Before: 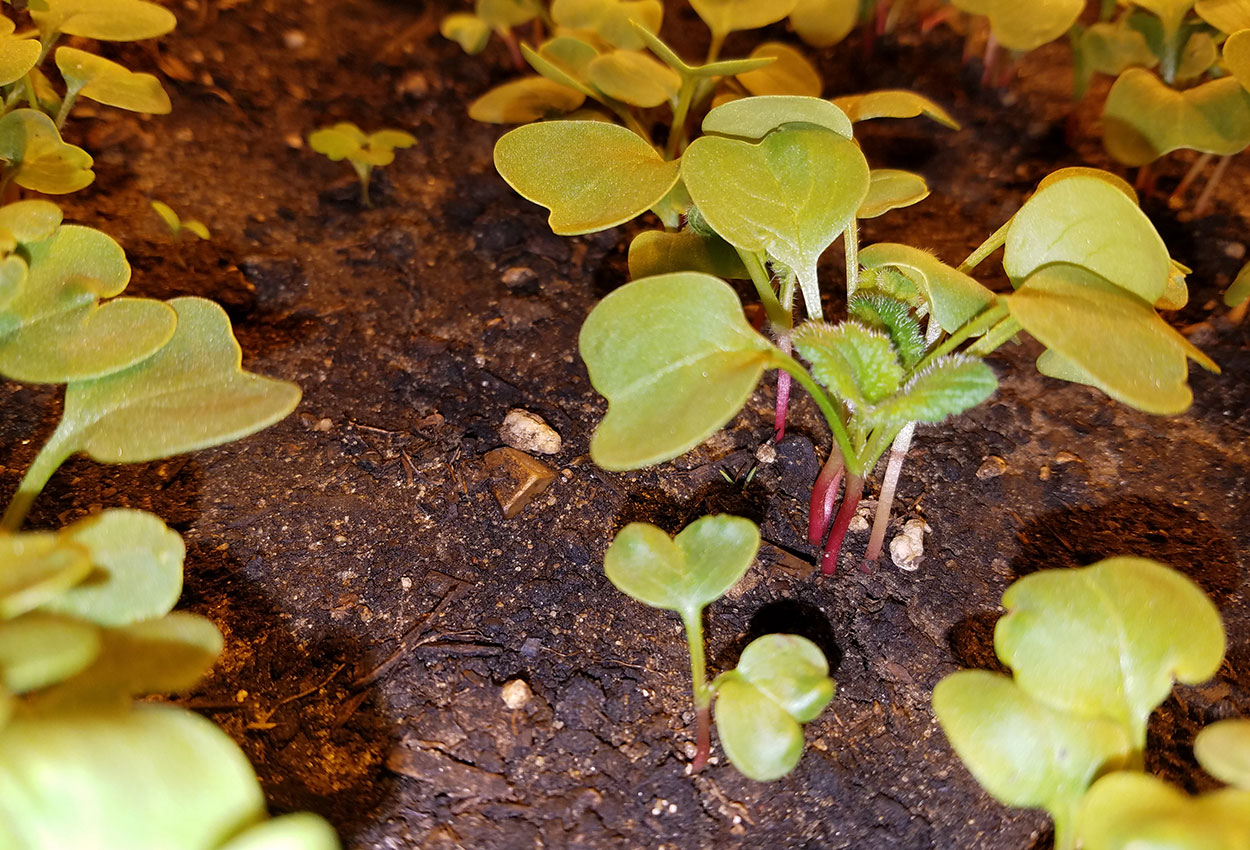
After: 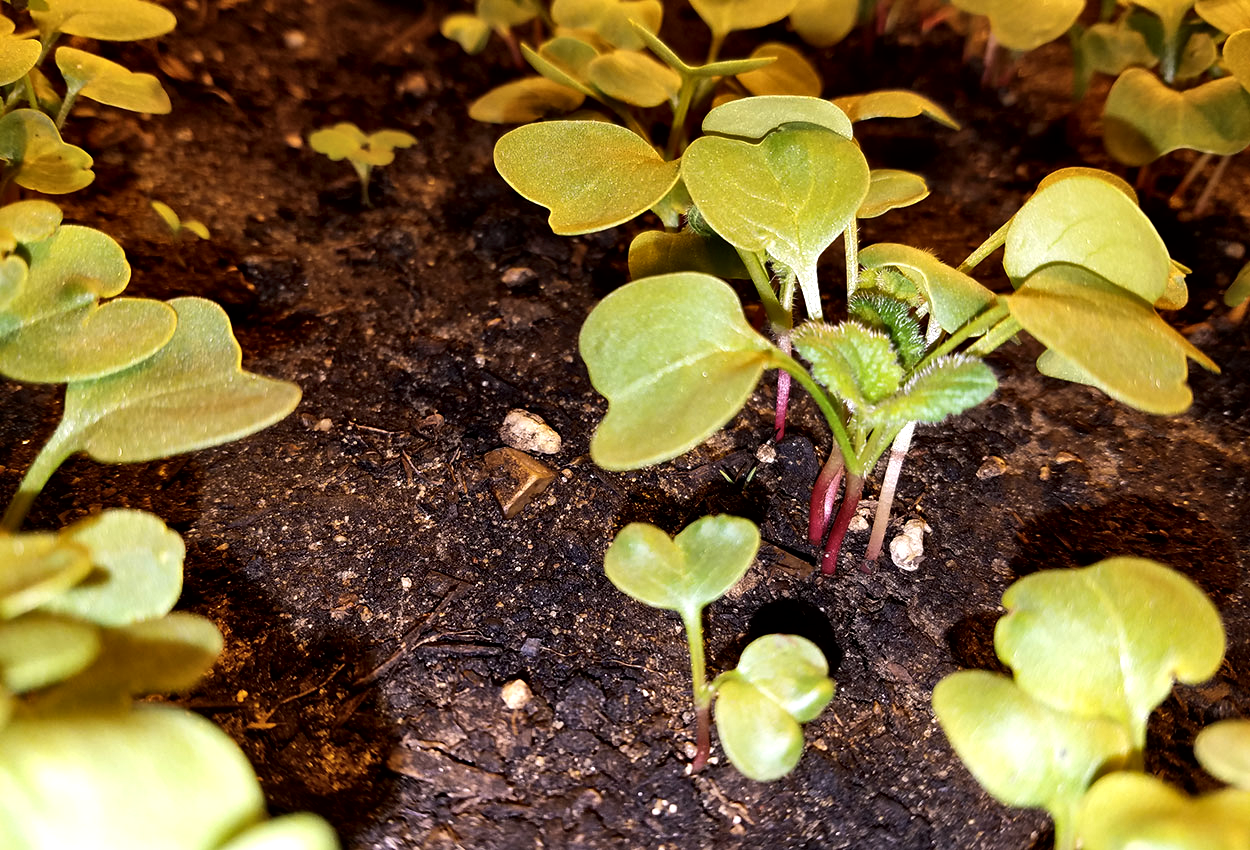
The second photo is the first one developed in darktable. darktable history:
tone equalizer: -8 EV -0.75 EV, -7 EV -0.7 EV, -6 EV -0.6 EV, -5 EV -0.4 EV, -3 EV 0.4 EV, -2 EV 0.6 EV, -1 EV 0.7 EV, +0 EV 0.75 EV, edges refinement/feathering 500, mask exposure compensation -1.57 EV, preserve details no
exposure: exposure -0.293 EV, compensate highlight preservation false
local contrast: mode bilateral grid, contrast 25, coarseness 60, detail 151%, midtone range 0.2
